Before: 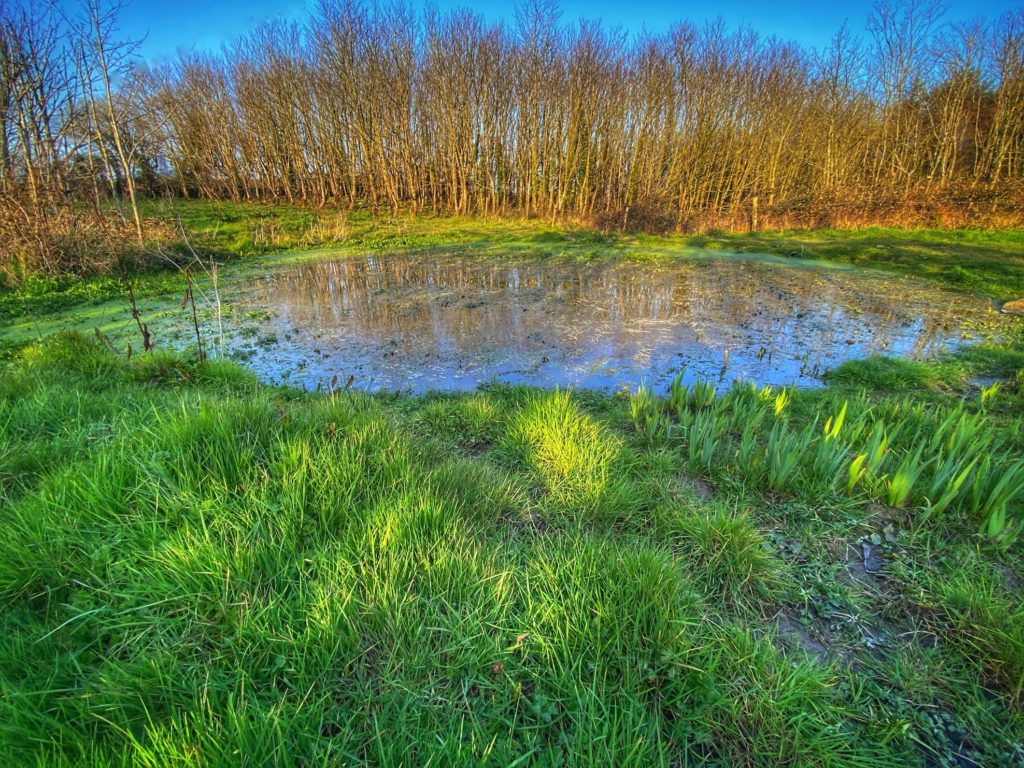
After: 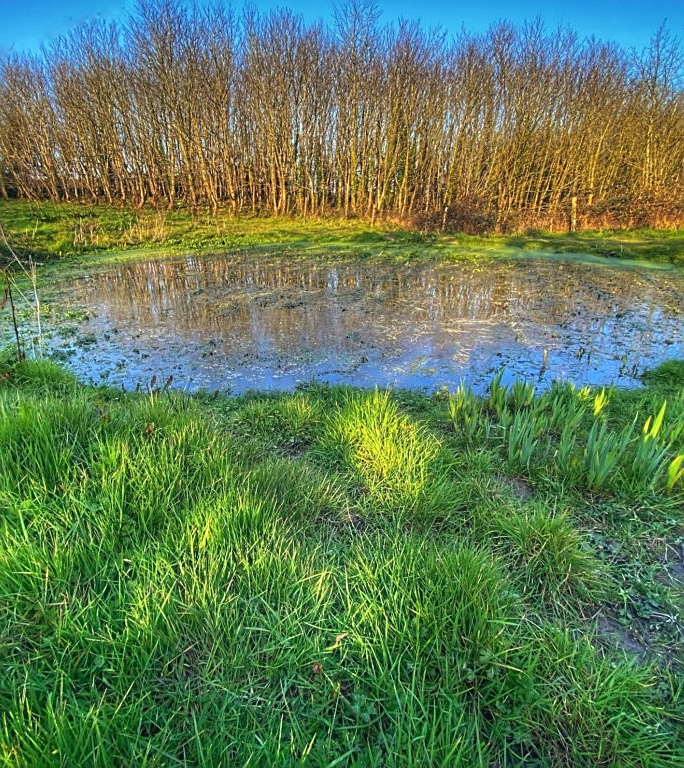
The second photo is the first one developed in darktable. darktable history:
crop and rotate: left 17.732%, right 15.423%
sharpen: on, module defaults
haze removal: strength -0.05
